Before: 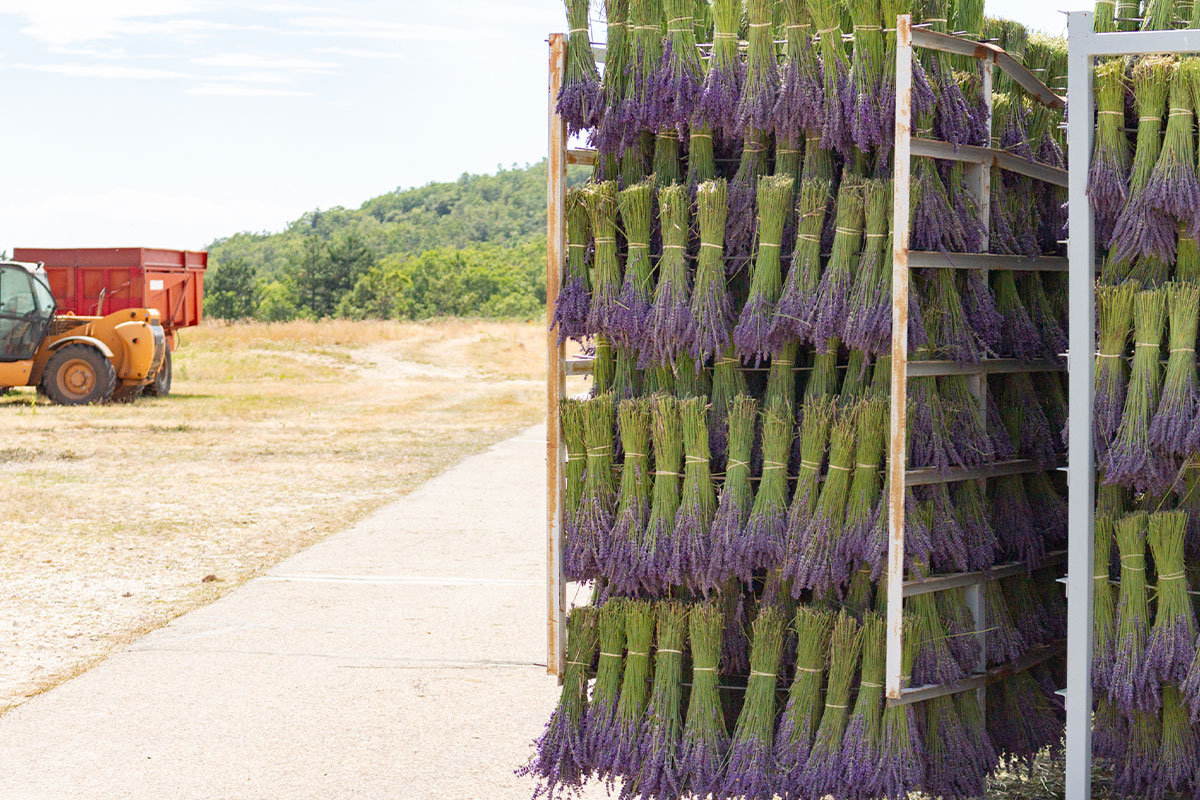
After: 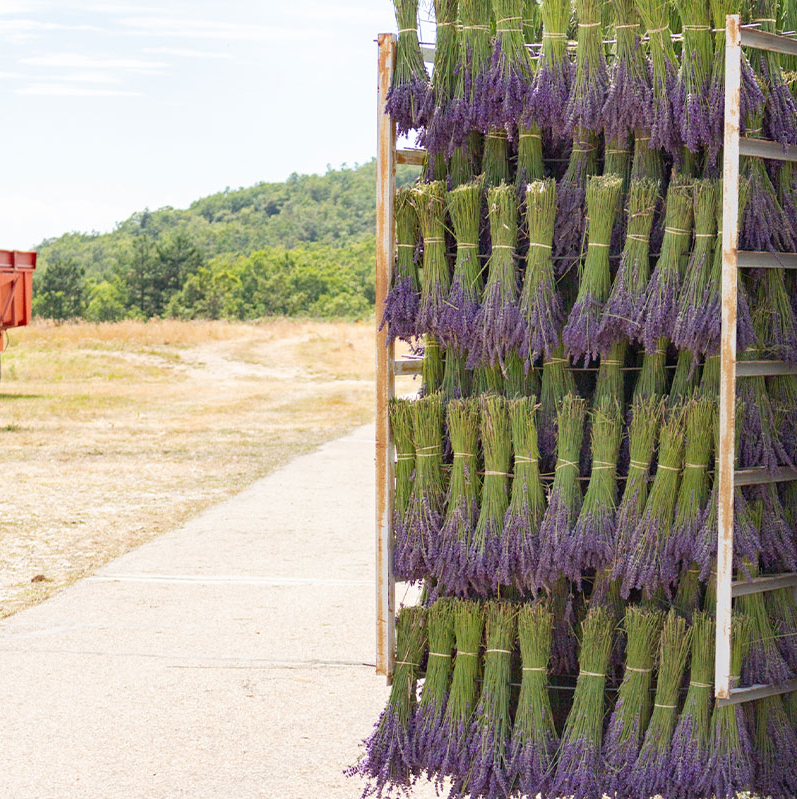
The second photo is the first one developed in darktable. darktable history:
crop and rotate: left 14.289%, right 19.247%
tone equalizer: on, module defaults
